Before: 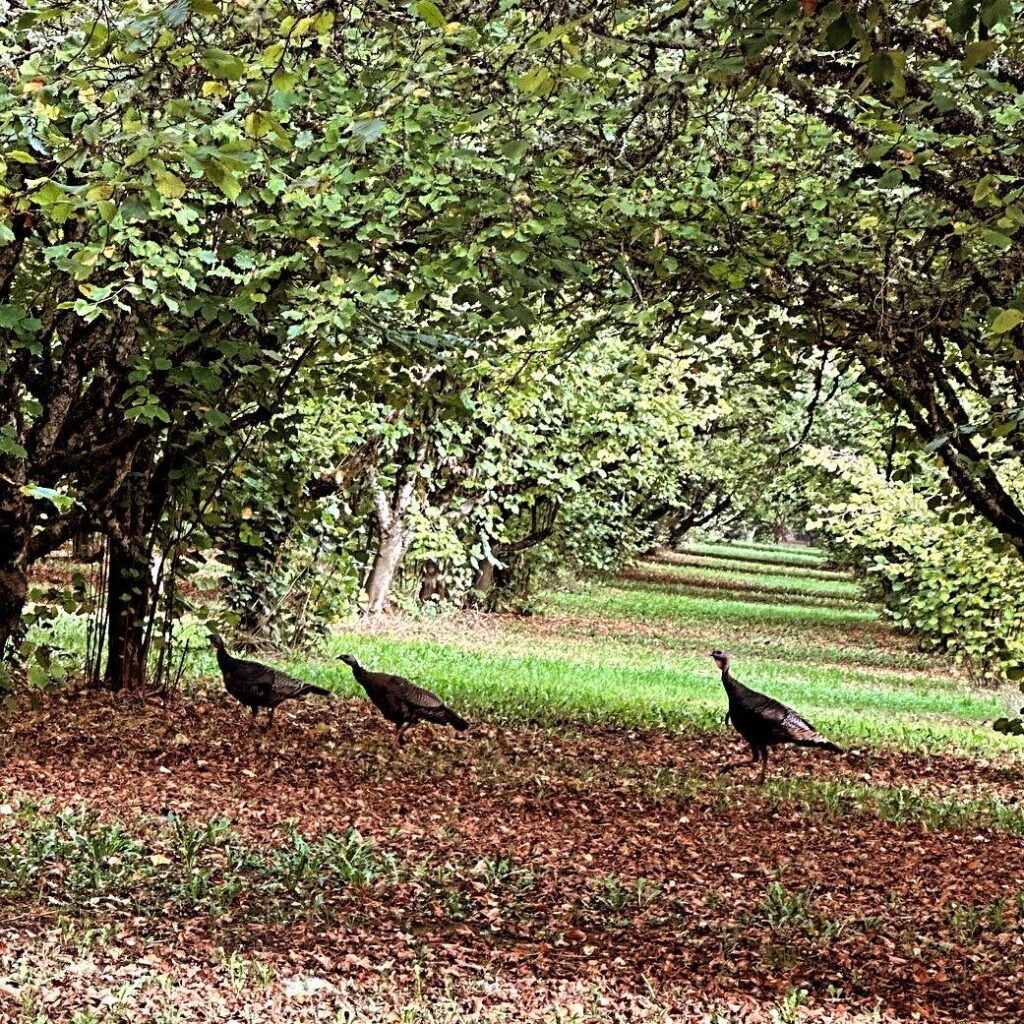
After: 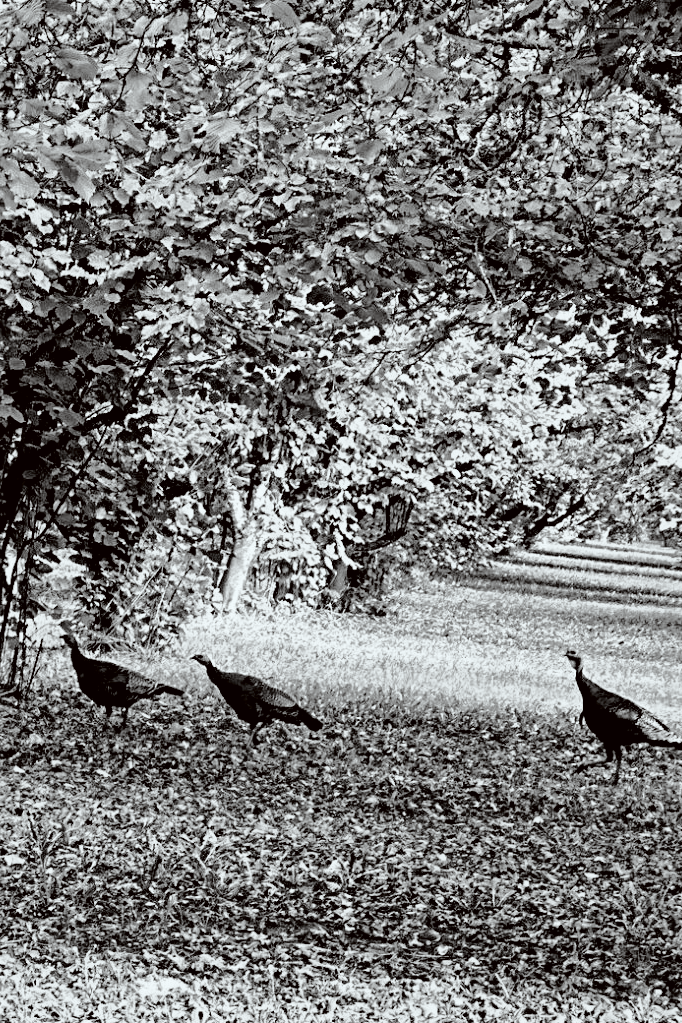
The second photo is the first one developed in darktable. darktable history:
shadows and highlights: shadows 40, highlights -60
crop and rotate: left 14.292%, right 19.041%
local contrast: mode bilateral grid, contrast 20, coarseness 50, detail 120%, midtone range 0.2
exposure: black level correction 0, exposure 1 EV, compensate exposure bias true, compensate highlight preservation false
filmic rgb: black relative exposure -5 EV, hardness 2.88, contrast 1.4, highlights saturation mix -30%
color calibration: output gray [0.31, 0.36, 0.33, 0], gray › normalize channels true, illuminant same as pipeline (D50), adaptation XYZ, x 0.346, y 0.359, gamut compression 0
color correction: highlights a* -2.73, highlights b* -2.09, shadows a* 2.41, shadows b* 2.73
